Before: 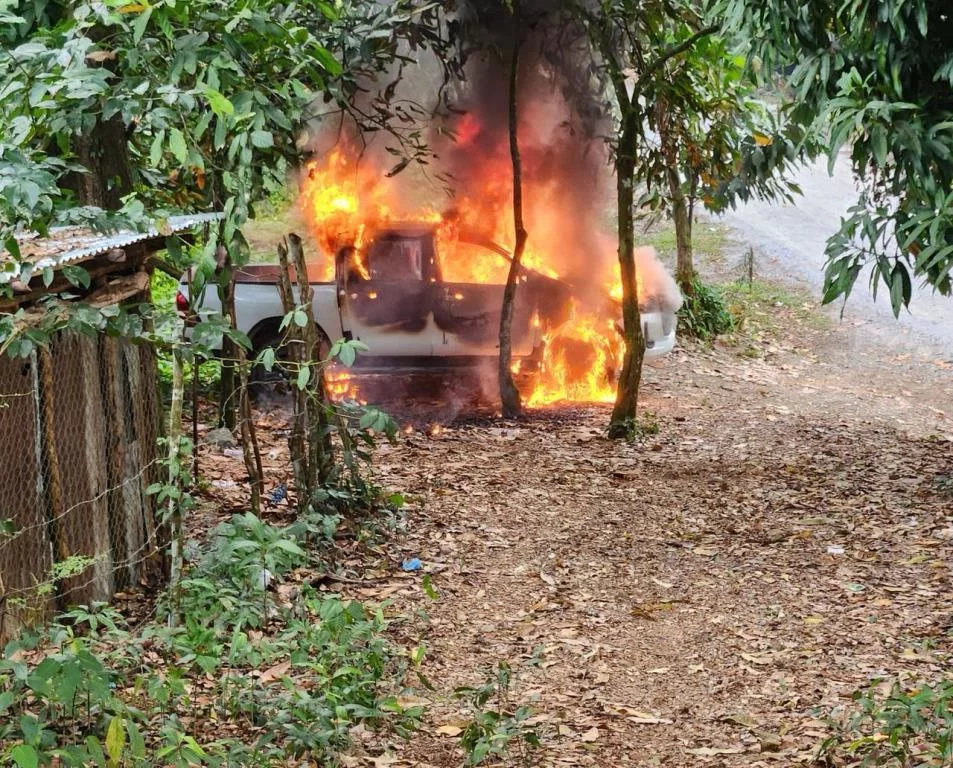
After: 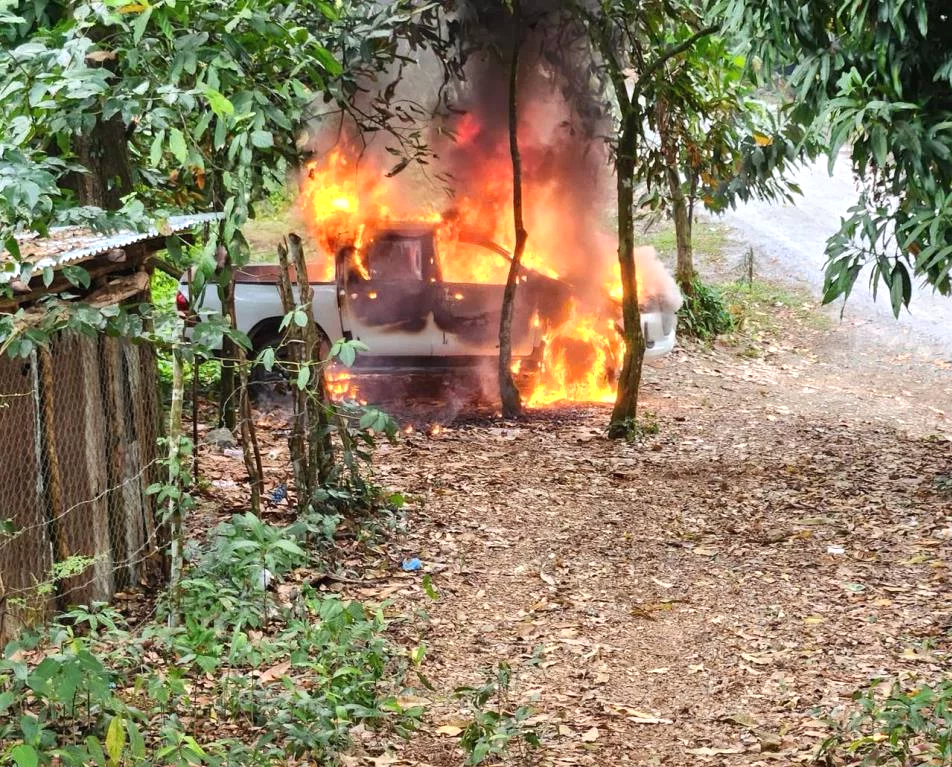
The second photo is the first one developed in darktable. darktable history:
exposure: exposure 0.367 EV, compensate highlight preservation false
